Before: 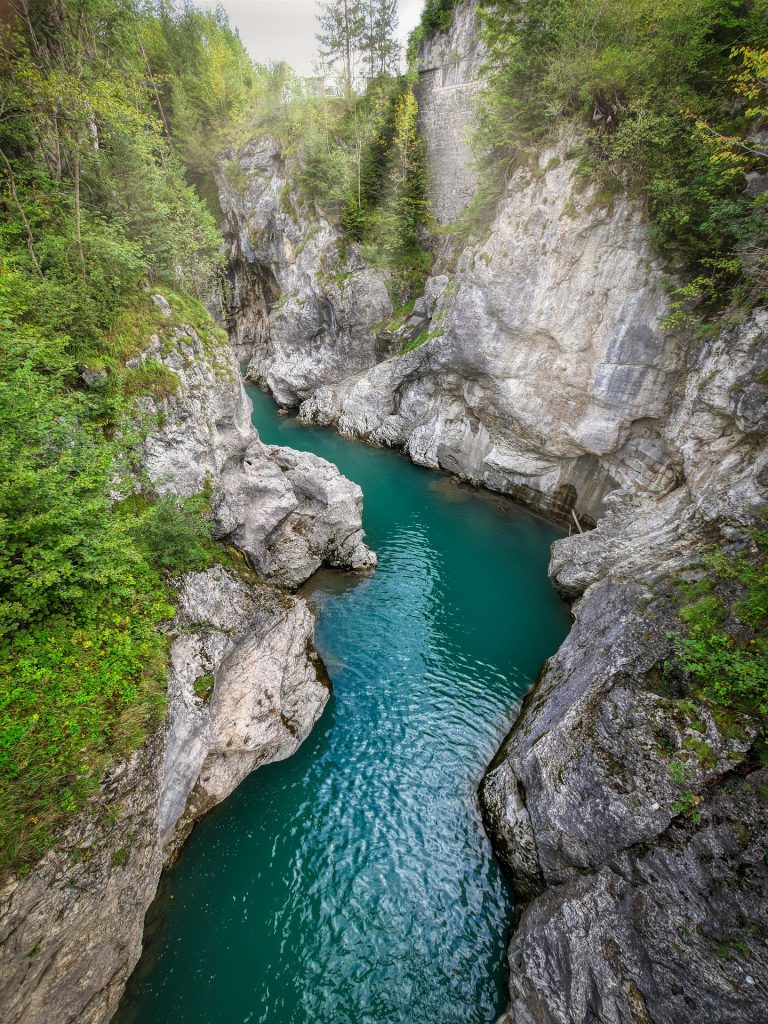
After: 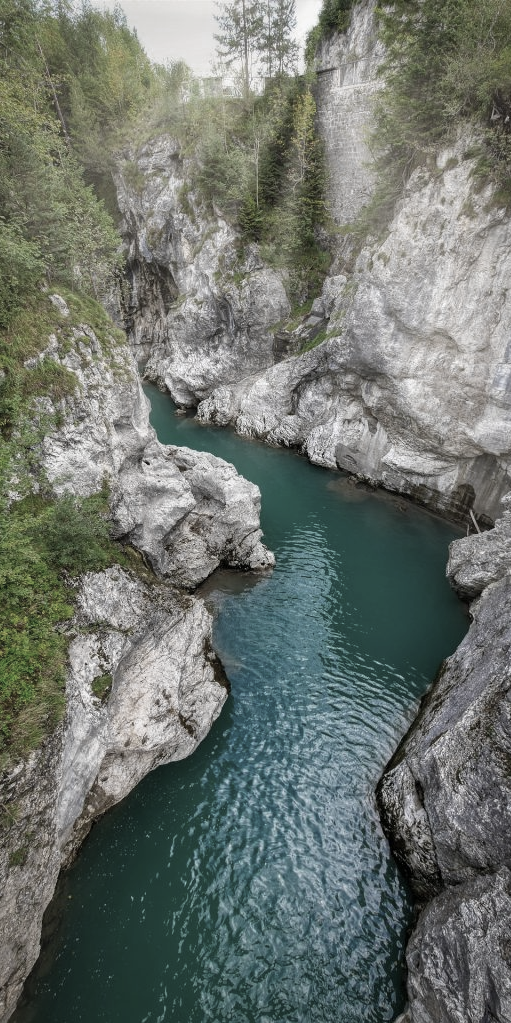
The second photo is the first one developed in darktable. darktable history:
color zones: curves: ch0 [(0, 0.487) (0.241, 0.395) (0.434, 0.373) (0.658, 0.412) (0.838, 0.487)]; ch1 [(0, 0) (0.053, 0.053) (0.211, 0.202) (0.579, 0.259) (0.781, 0.241)]
crop and rotate: left 13.342%, right 19.991%
